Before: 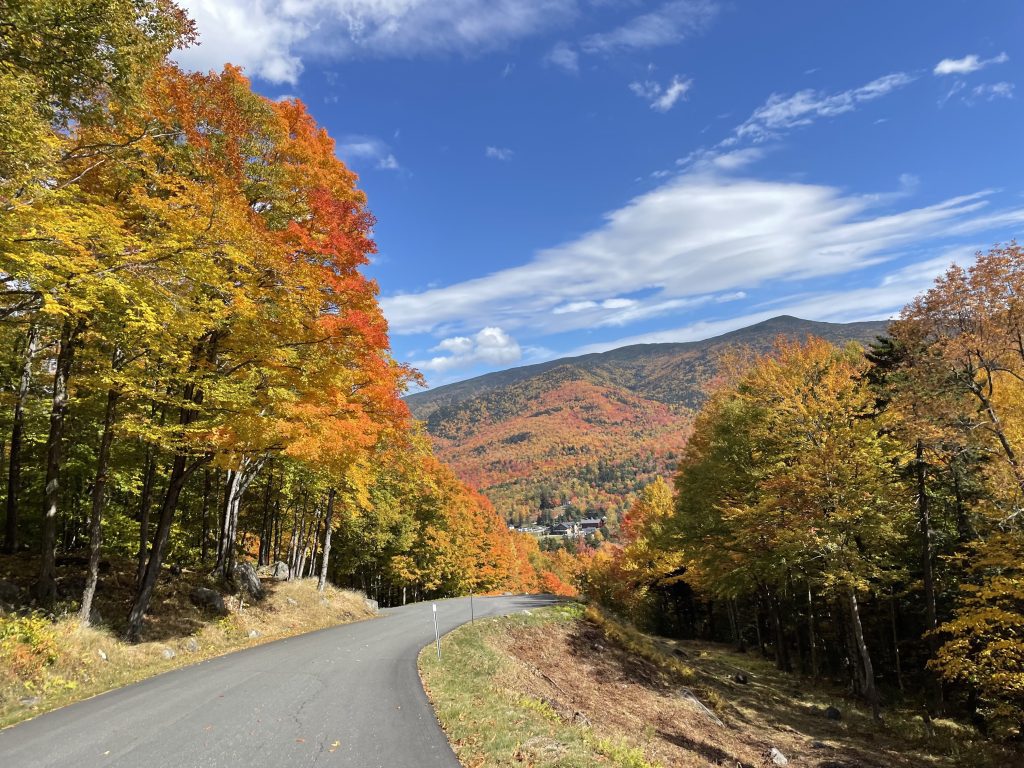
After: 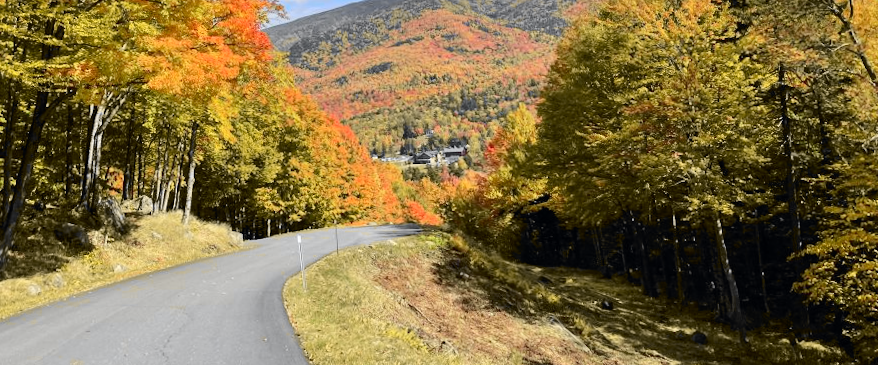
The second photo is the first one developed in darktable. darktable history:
crop and rotate: left 13.306%, top 48.129%, bottom 2.928%
tone curve: curves: ch0 [(0, 0) (0.071, 0.047) (0.266, 0.26) (0.483, 0.554) (0.753, 0.811) (1, 0.983)]; ch1 [(0, 0) (0.346, 0.307) (0.408, 0.387) (0.463, 0.465) (0.482, 0.493) (0.502, 0.5) (0.517, 0.502) (0.55, 0.548) (0.597, 0.61) (0.651, 0.698) (1, 1)]; ch2 [(0, 0) (0.346, 0.34) (0.434, 0.46) (0.485, 0.494) (0.5, 0.494) (0.517, 0.506) (0.526, 0.545) (0.583, 0.61) (0.625, 0.659) (1, 1)], color space Lab, independent channels, preserve colors none
rotate and perspective: rotation -1°, crop left 0.011, crop right 0.989, crop top 0.025, crop bottom 0.975
